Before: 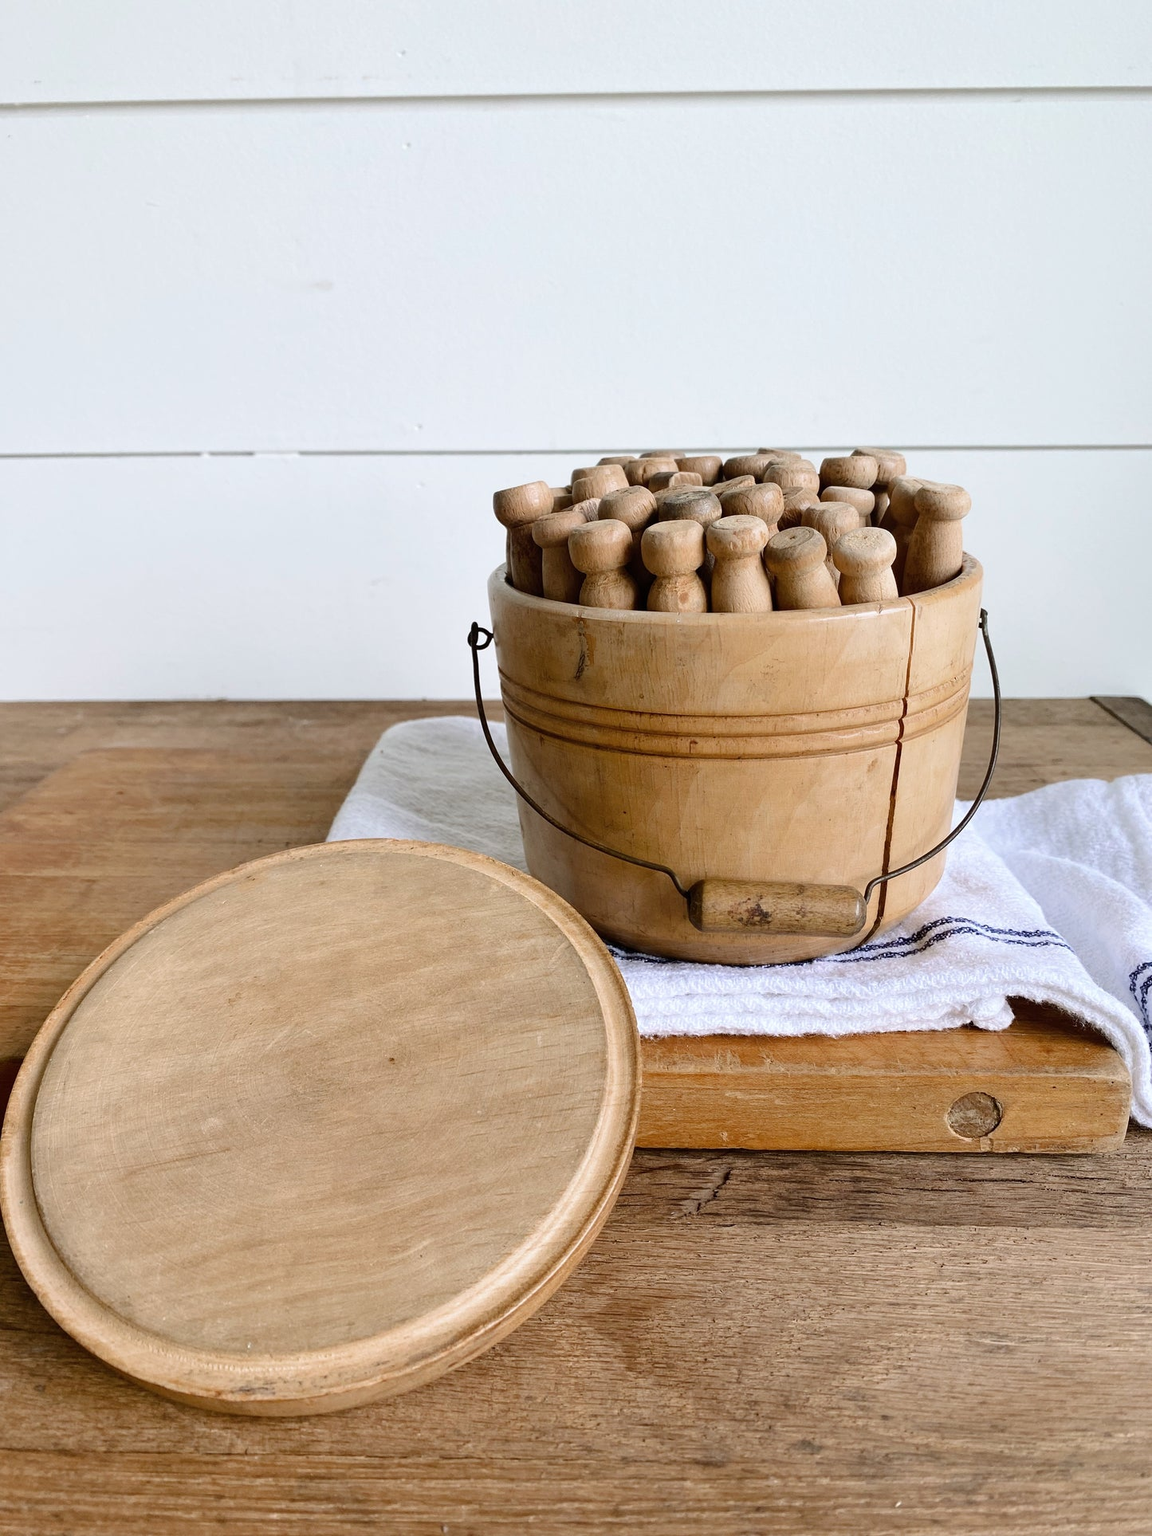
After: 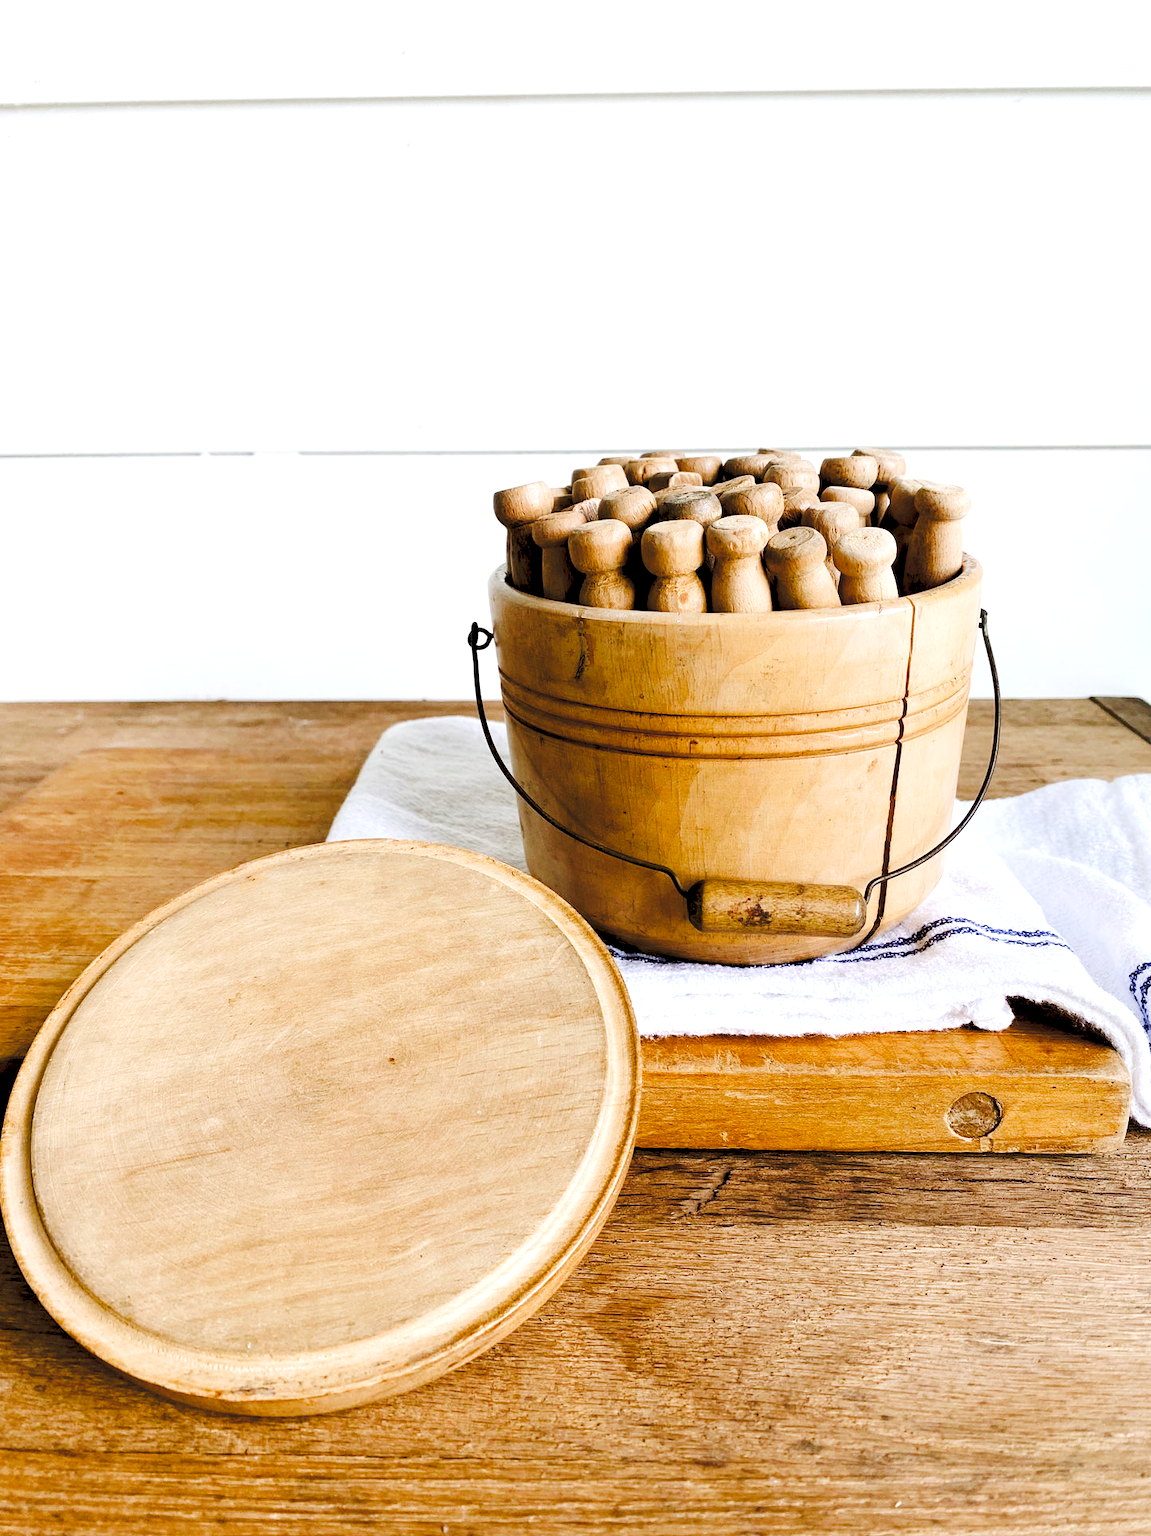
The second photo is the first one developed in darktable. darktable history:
tone curve: curves: ch0 [(0, 0) (0.003, 0.077) (0.011, 0.089) (0.025, 0.105) (0.044, 0.122) (0.069, 0.134) (0.1, 0.151) (0.136, 0.171) (0.177, 0.198) (0.224, 0.23) (0.277, 0.273) (0.335, 0.343) (0.399, 0.422) (0.468, 0.508) (0.543, 0.601) (0.623, 0.695) (0.709, 0.782) (0.801, 0.866) (0.898, 0.934) (1, 1)], preserve colors none
color balance rgb: shadows lift › luminance -9.41%, highlights gain › luminance 17.6%, global offset › luminance -1.45%, perceptual saturation grading › highlights -17.77%, perceptual saturation grading › mid-tones 33.1%, perceptual saturation grading › shadows 50.52%, global vibrance 24.22%
exposure: exposure 0.29 EV, compensate highlight preservation false
white balance: emerald 1
